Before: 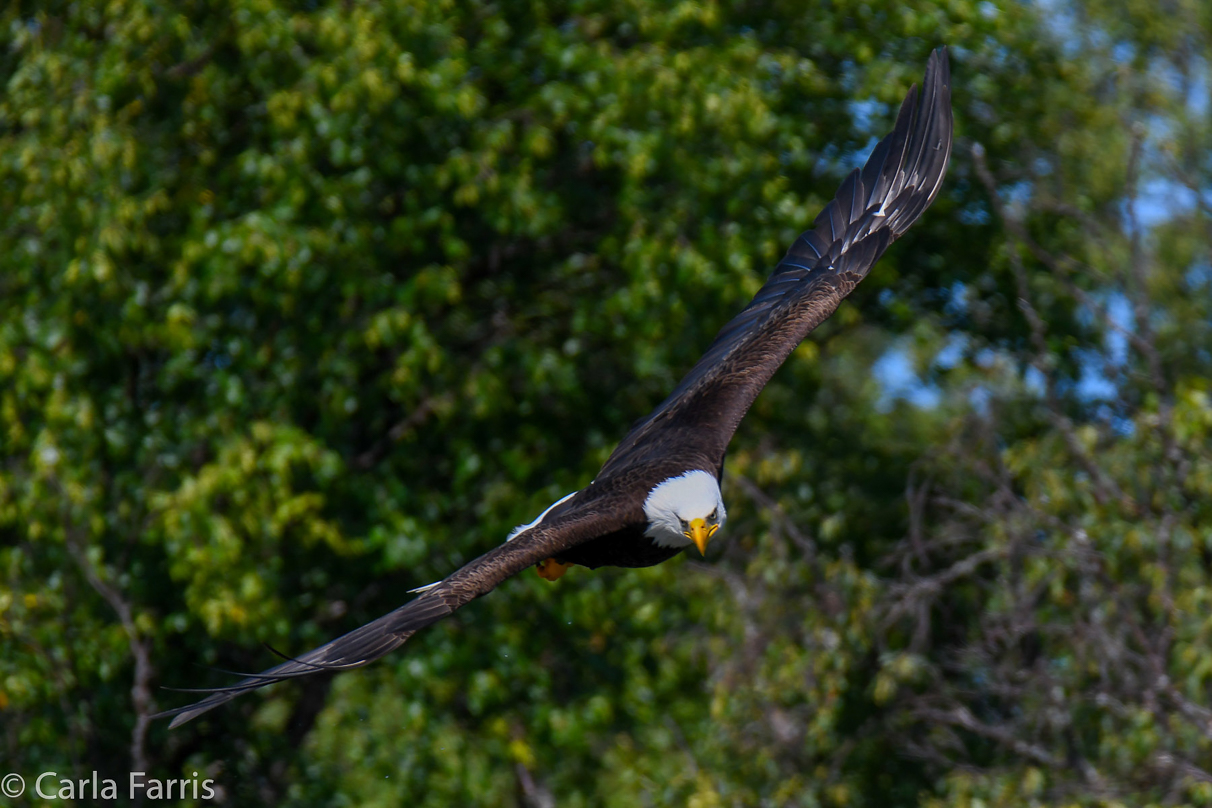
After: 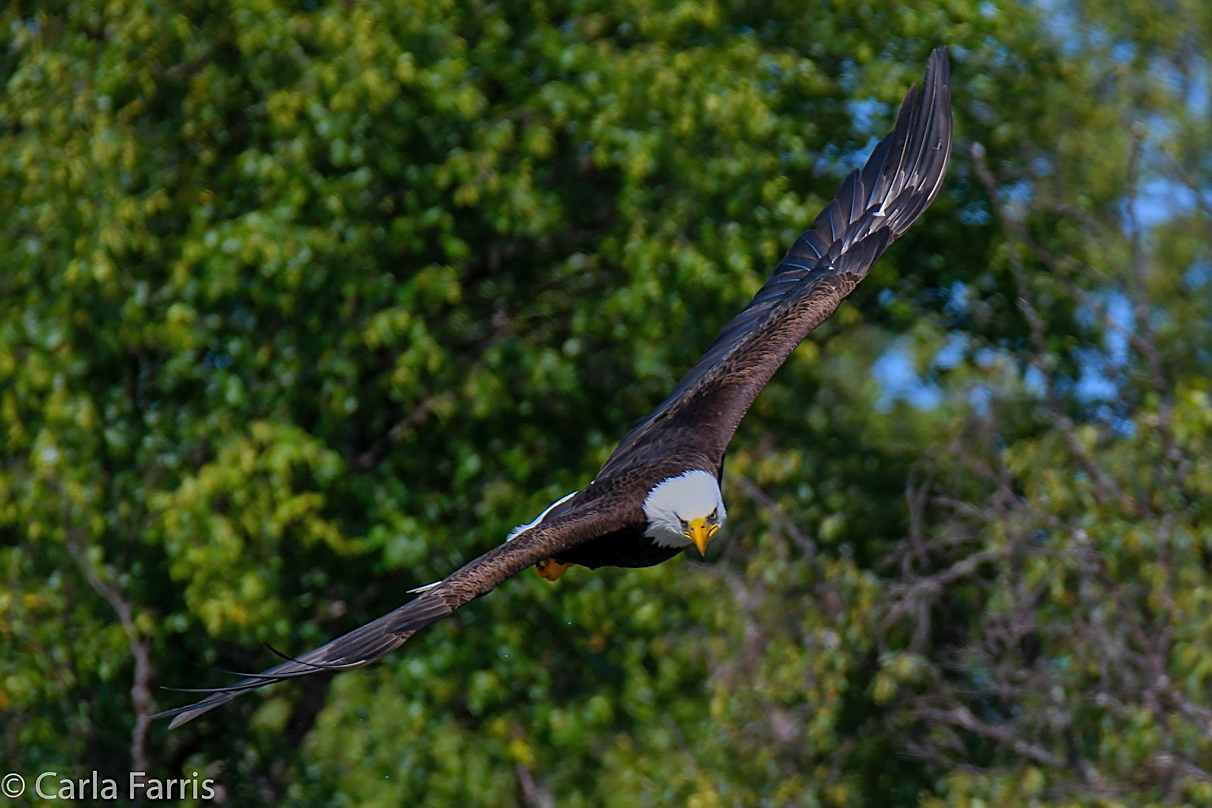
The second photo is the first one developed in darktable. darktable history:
velvia: strength 16.75%
shadows and highlights: shadows 39.79, highlights -60.08
sharpen: on, module defaults
